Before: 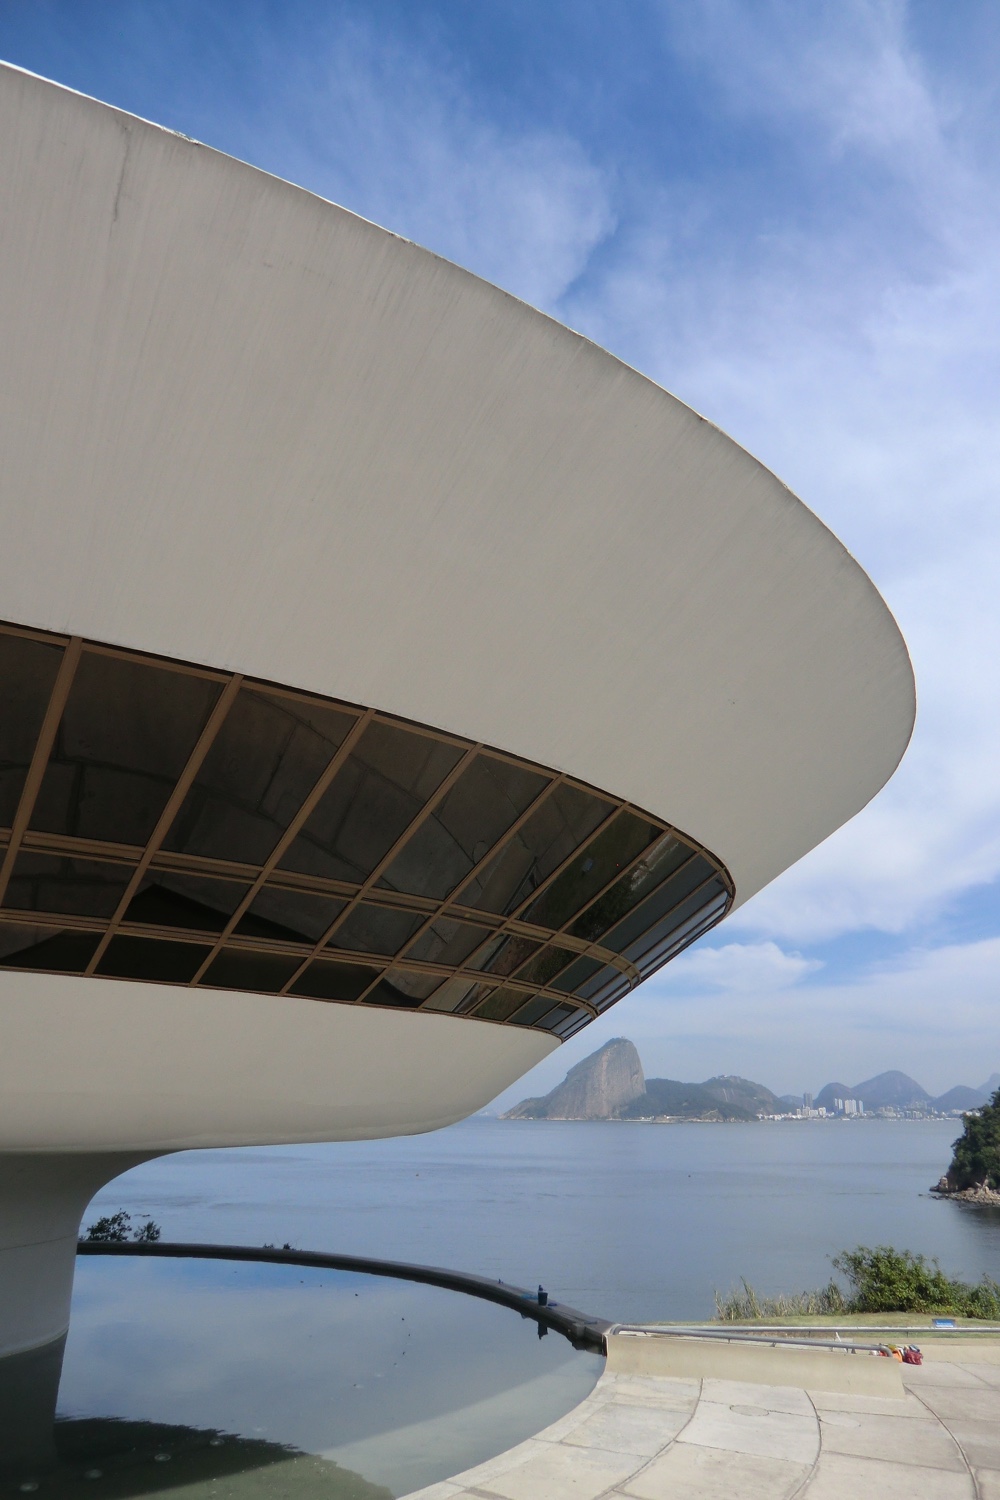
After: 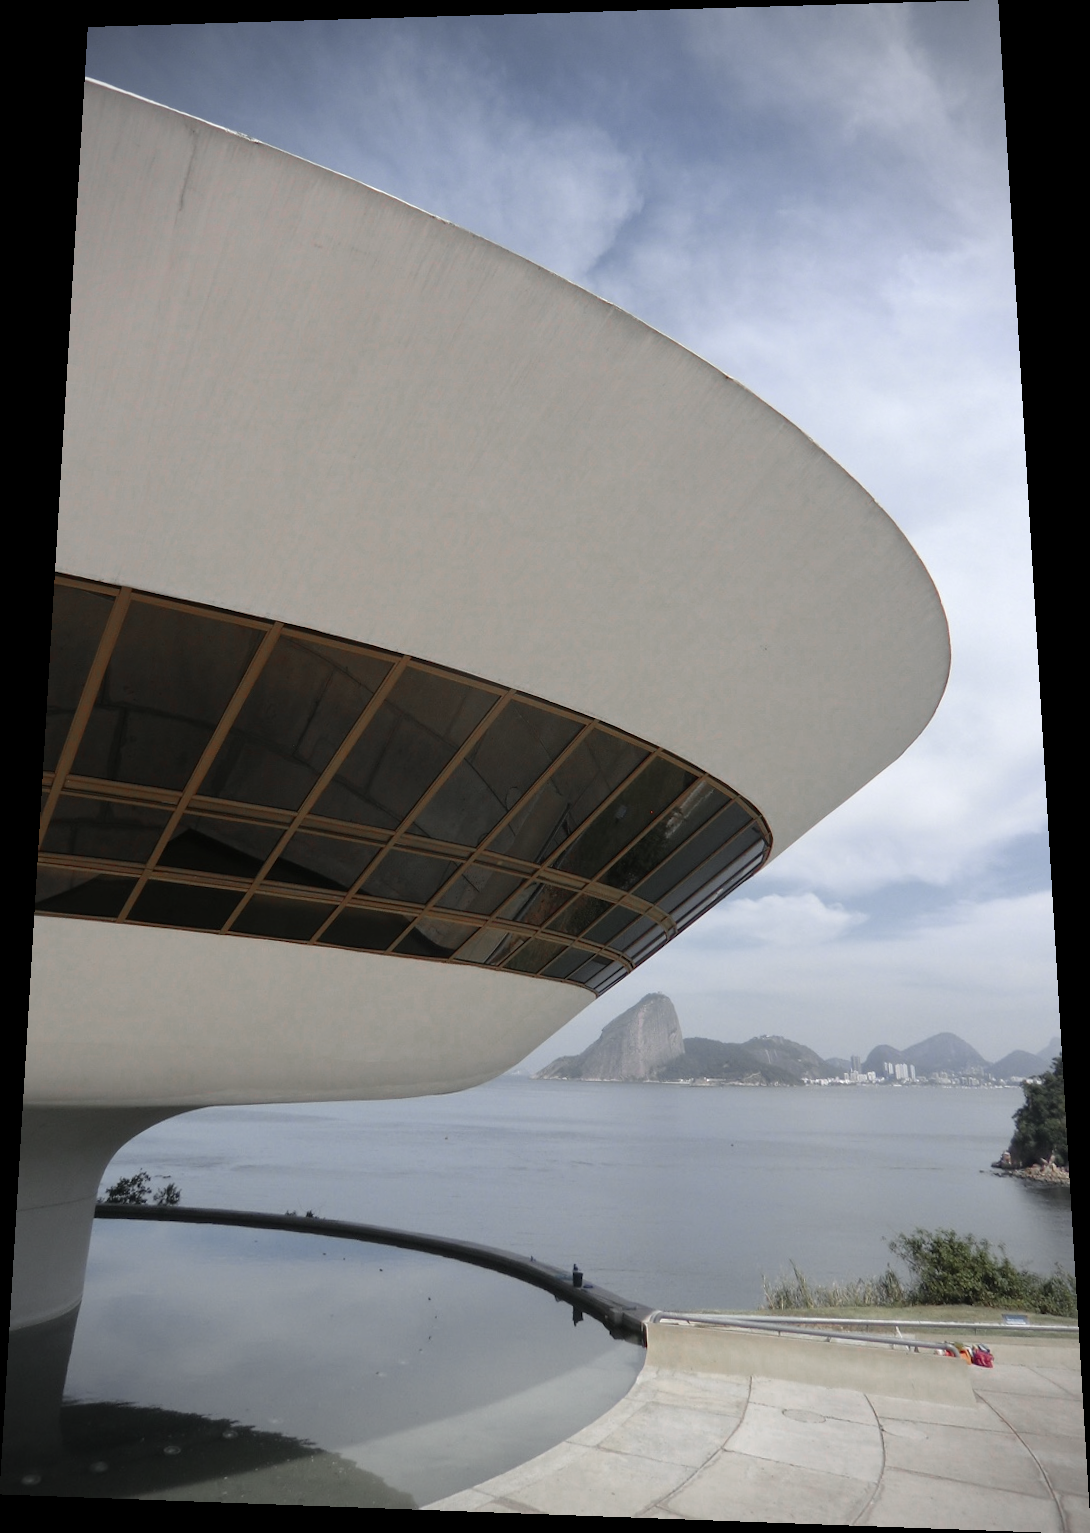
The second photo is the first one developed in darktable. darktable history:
rotate and perspective: rotation 0.128°, lens shift (vertical) -0.181, lens shift (horizontal) -0.044, shear 0.001, automatic cropping off
color zones: curves: ch0 [(0, 0.48) (0.209, 0.398) (0.305, 0.332) (0.429, 0.493) (0.571, 0.5) (0.714, 0.5) (0.857, 0.5) (1, 0.48)]; ch1 [(0, 0.736) (0.143, 0.625) (0.225, 0.371) (0.429, 0.256) (0.571, 0.241) (0.714, 0.213) (0.857, 0.48) (1, 0.736)]; ch2 [(0, 0.448) (0.143, 0.498) (0.286, 0.5) (0.429, 0.5) (0.571, 0.5) (0.714, 0.5) (0.857, 0.5) (1, 0.448)]
vignetting: on, module defaults
exposure: exposure 0.2 EV, compensate highlight preservation false
